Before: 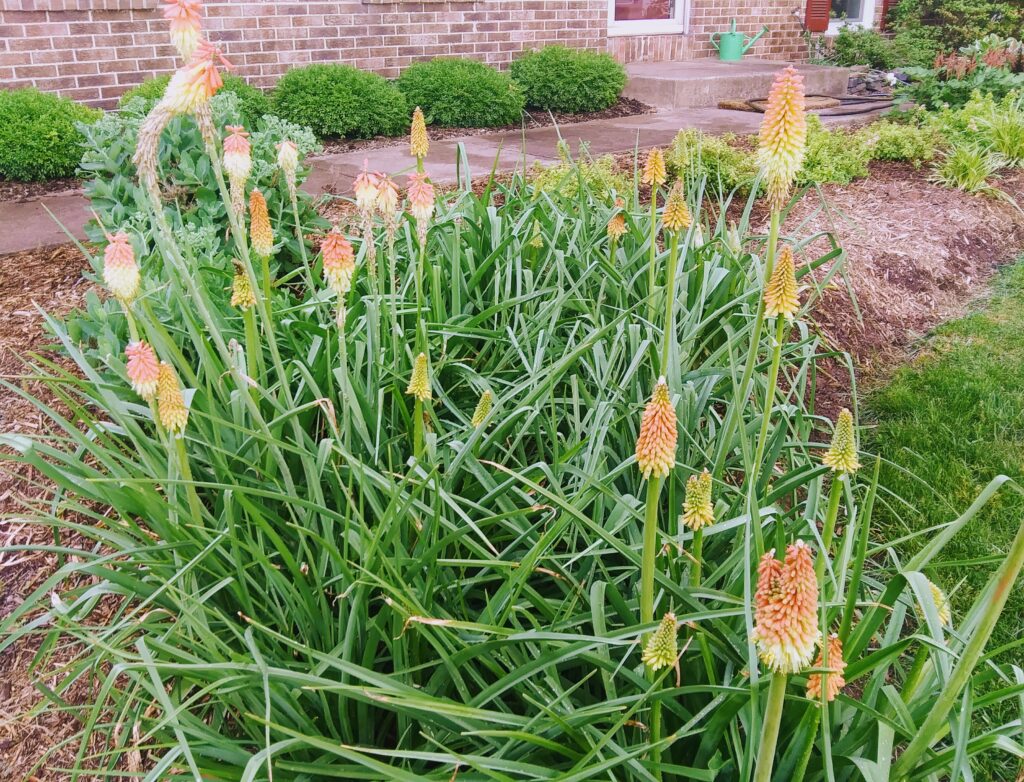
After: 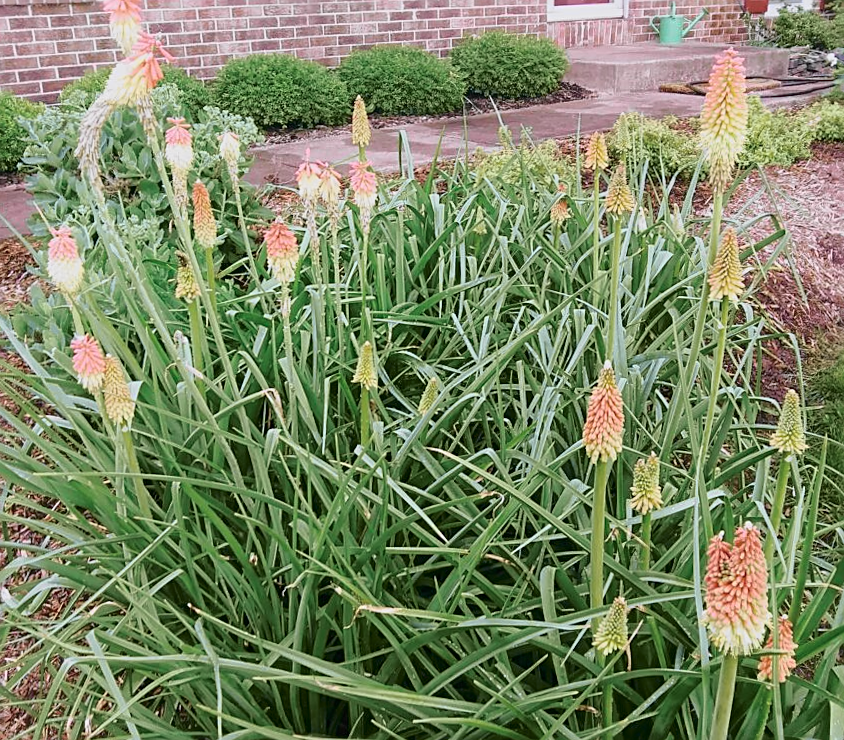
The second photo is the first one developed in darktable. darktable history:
crop and rotate: angle 1°, left 4.281%, top 0.642%, right 11.383%, bottom 2.486%
white balance: red 1.004, blue 1.024
sharpen: amount 0.55
tone curve: curves: ch0 [(0, 0) (0.058, 0.037) (0.214, 0.183) (0.304, 0.288) (0.561, 0.554) (0.687, 0.677) (0.768, 0.768) (0.858, 0.861) (0.987, 0.945)]; ch1 [(0, 0) (0.172, 0.123) (0.312, 0.296) (0.432, 0.448) (0.471, 0.469) (0.502, 0.5) (0.521, 0.505) (0.565, 0.569) (0.663, 0.663) (0.703, 0.721) (0.857, 0.917) (1, 1)]; ch2 [(0, 0) (0.411, 0.424) (0.485, 0.497) (0.502, 0.5) (0.517, 0.511) (0.556, 0.562) (0.626, 0.594) (0.709, 0.661) (1, 1)], color space Lab, independent channels, preserve colors none
